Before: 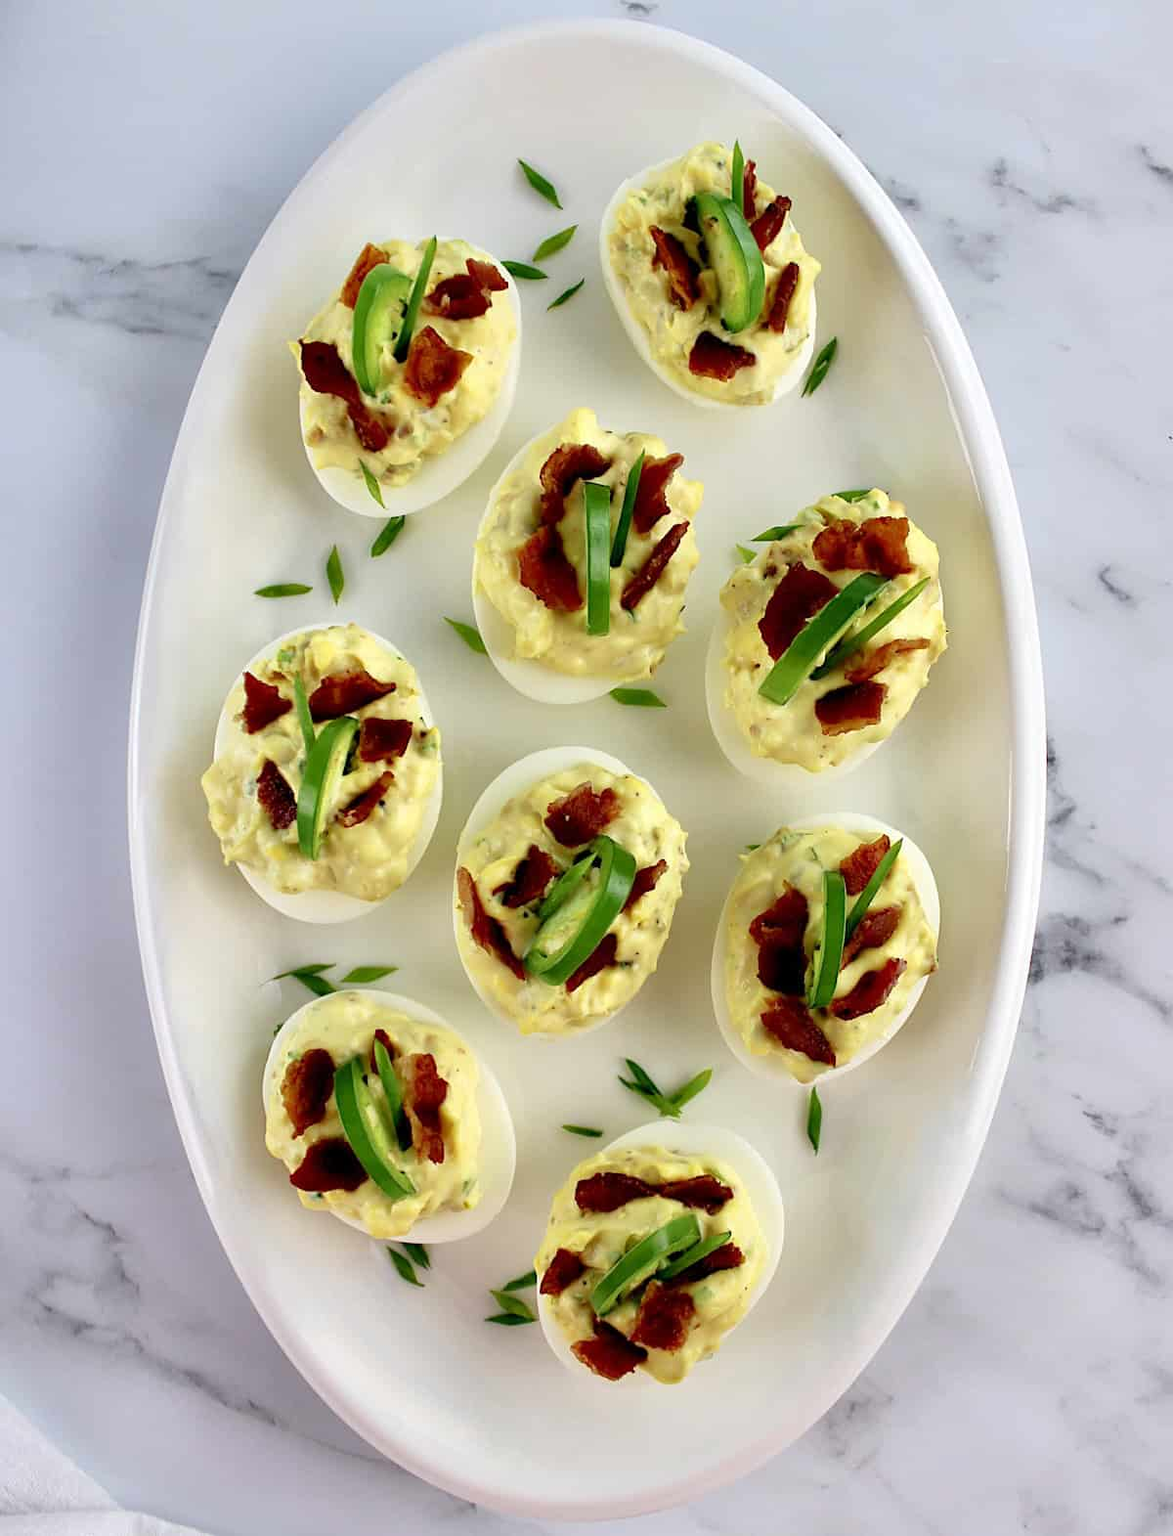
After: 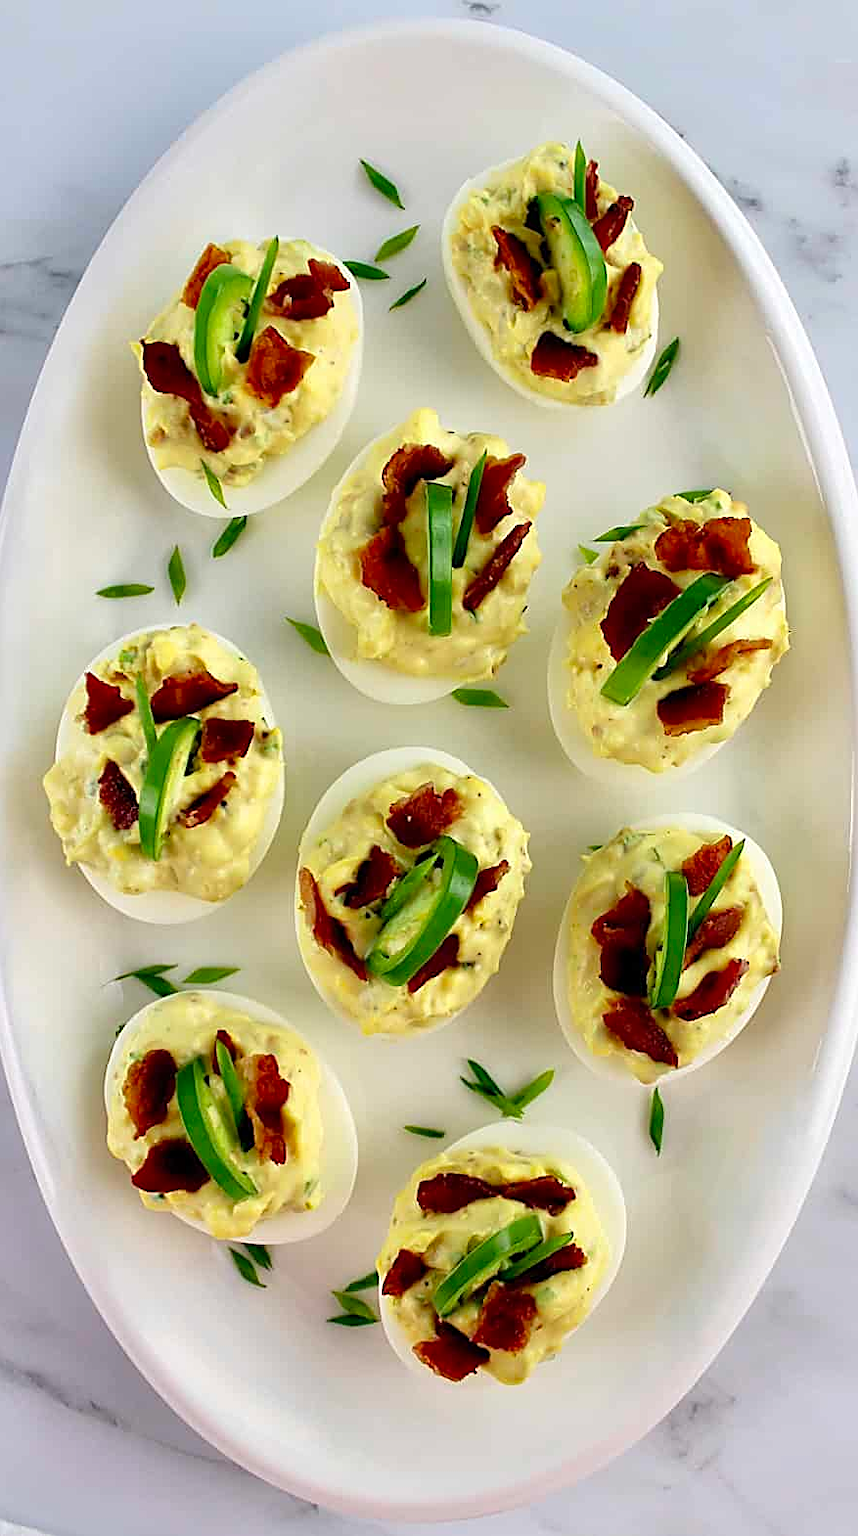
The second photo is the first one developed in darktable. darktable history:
crop: left 13.581%, right 13.244%
sharpen: on, module defaults
